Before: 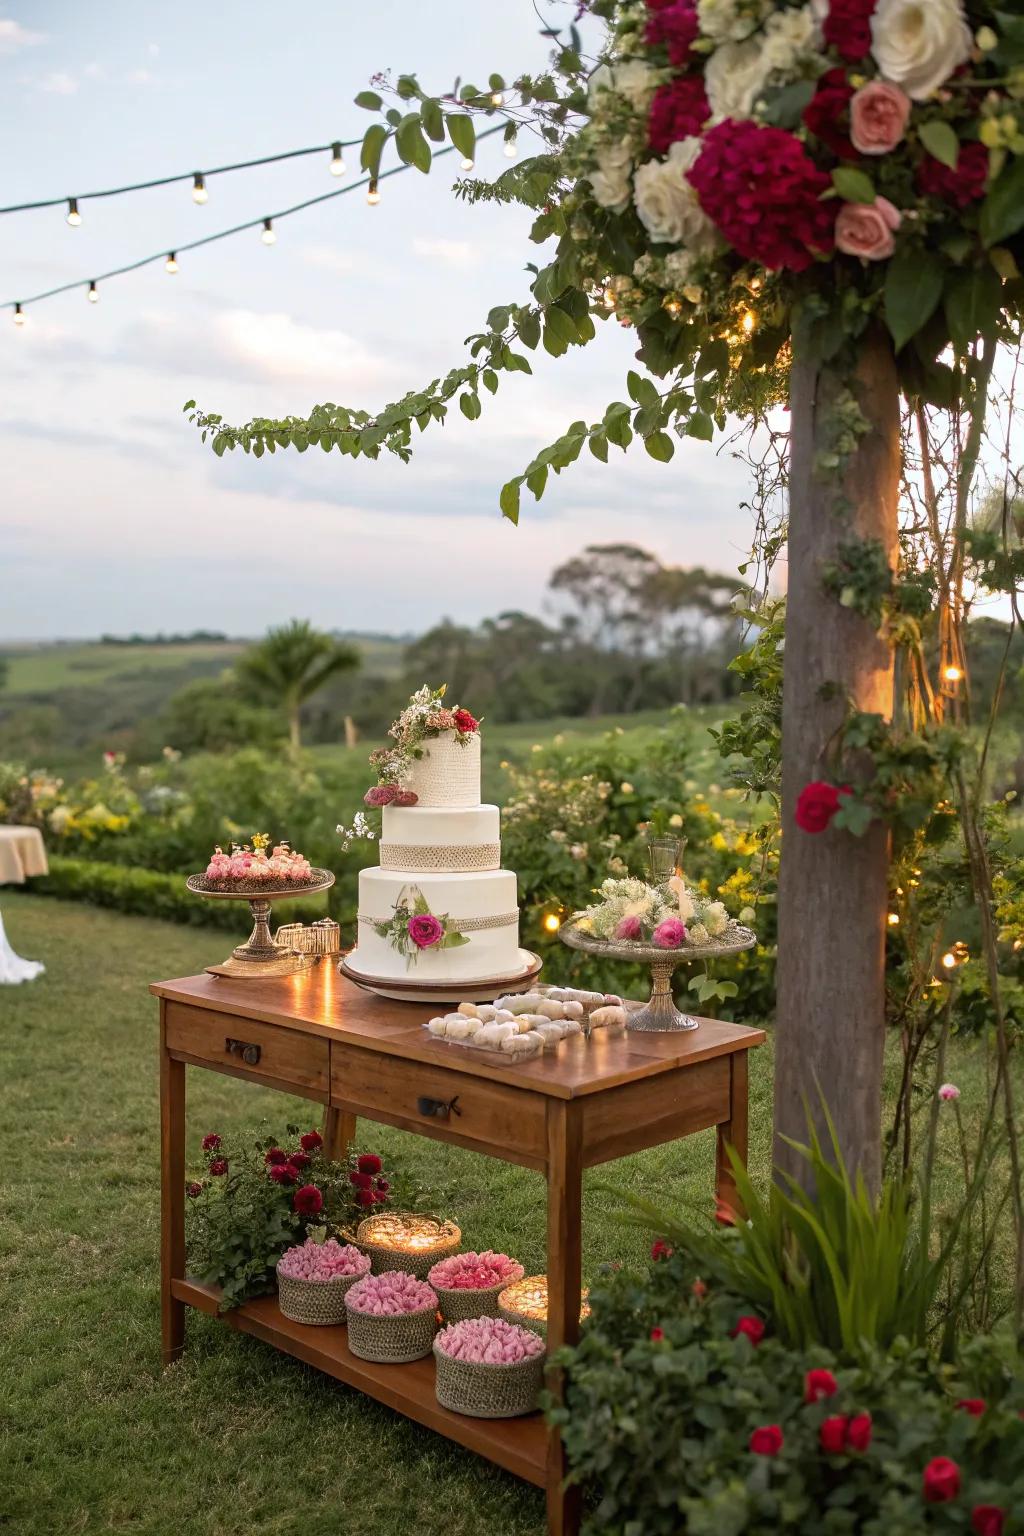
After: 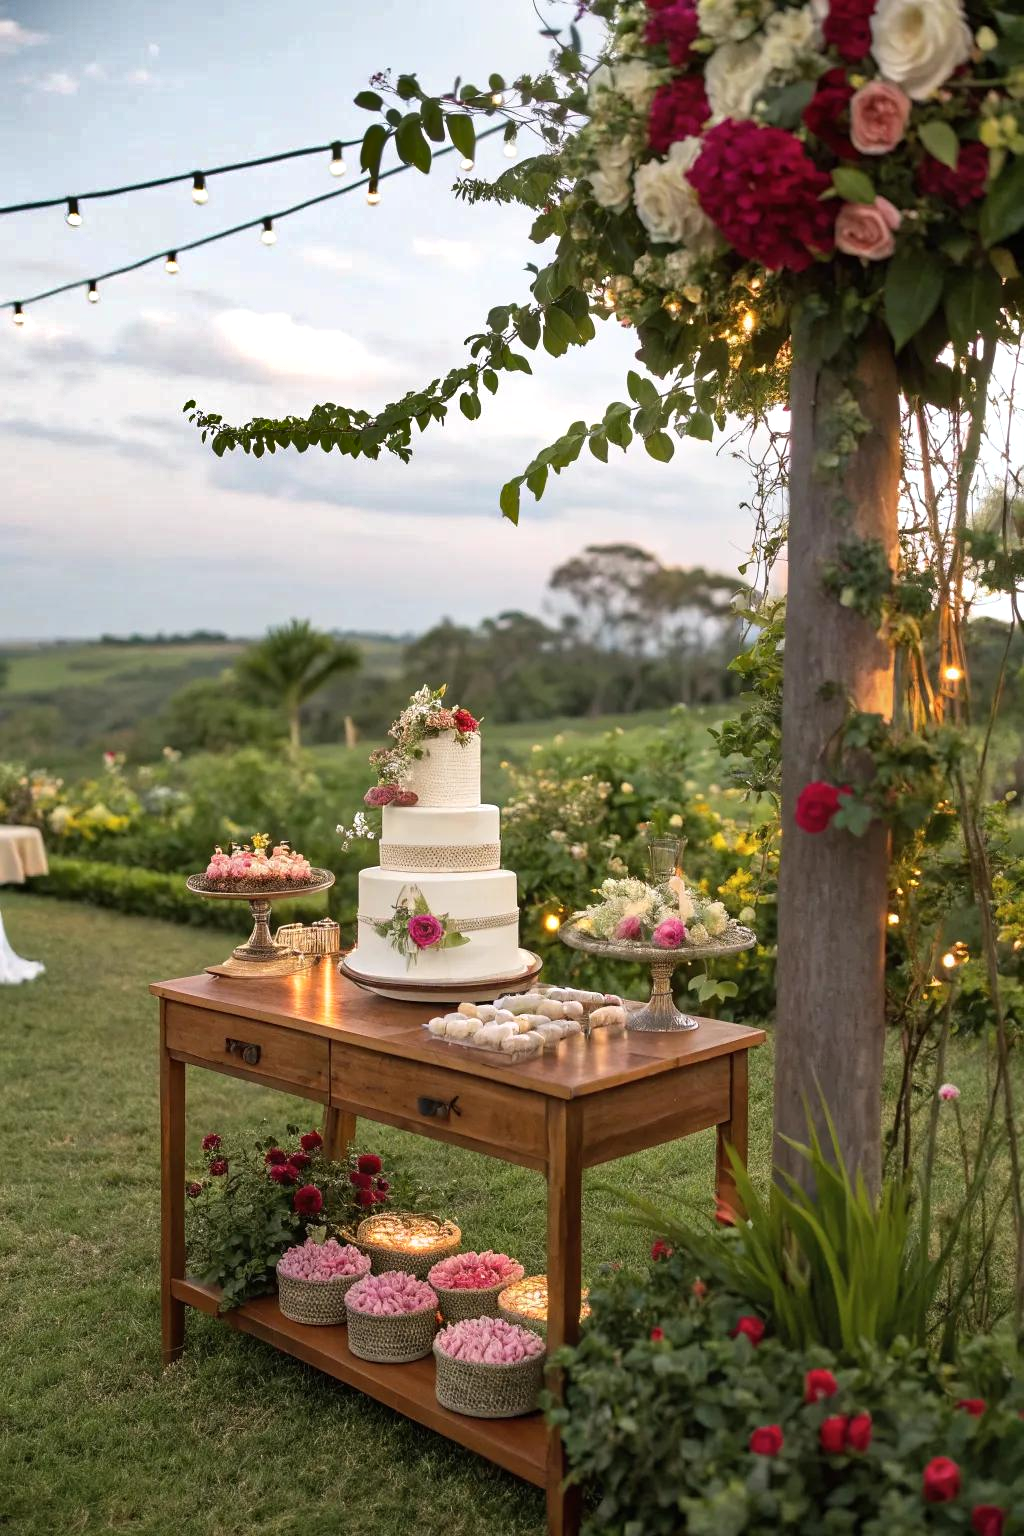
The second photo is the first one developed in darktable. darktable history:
shadows and highlights: radius 172.18, shadows 26.79, white point adjustment 3.26, highlights -68.78, soften with gaussian
